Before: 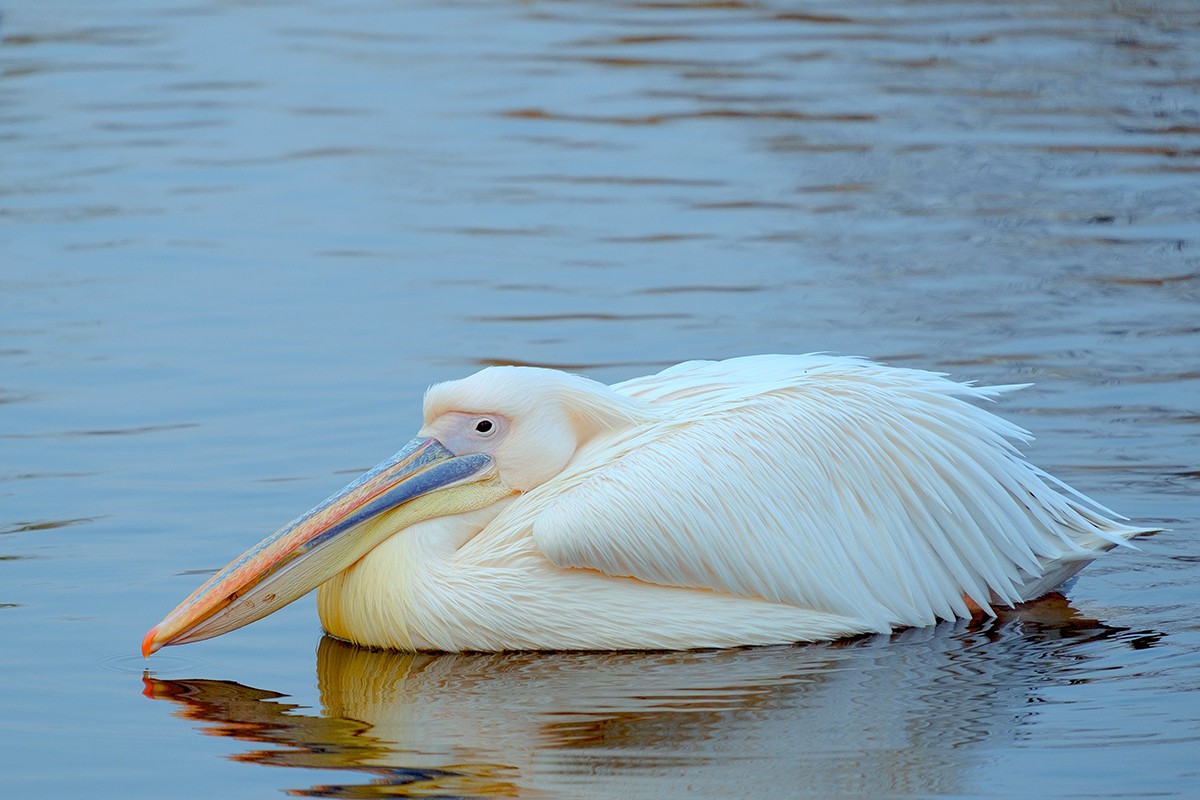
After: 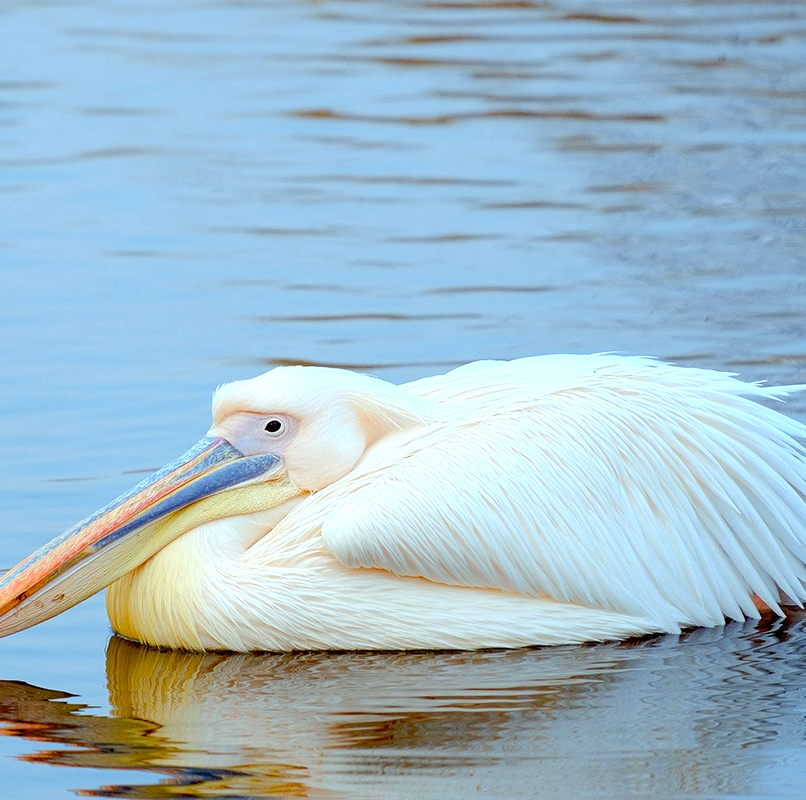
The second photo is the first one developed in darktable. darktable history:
crop and rotate: left 17.612%, right 15.178%
levels: levels [0, 0.43, 0.859]
